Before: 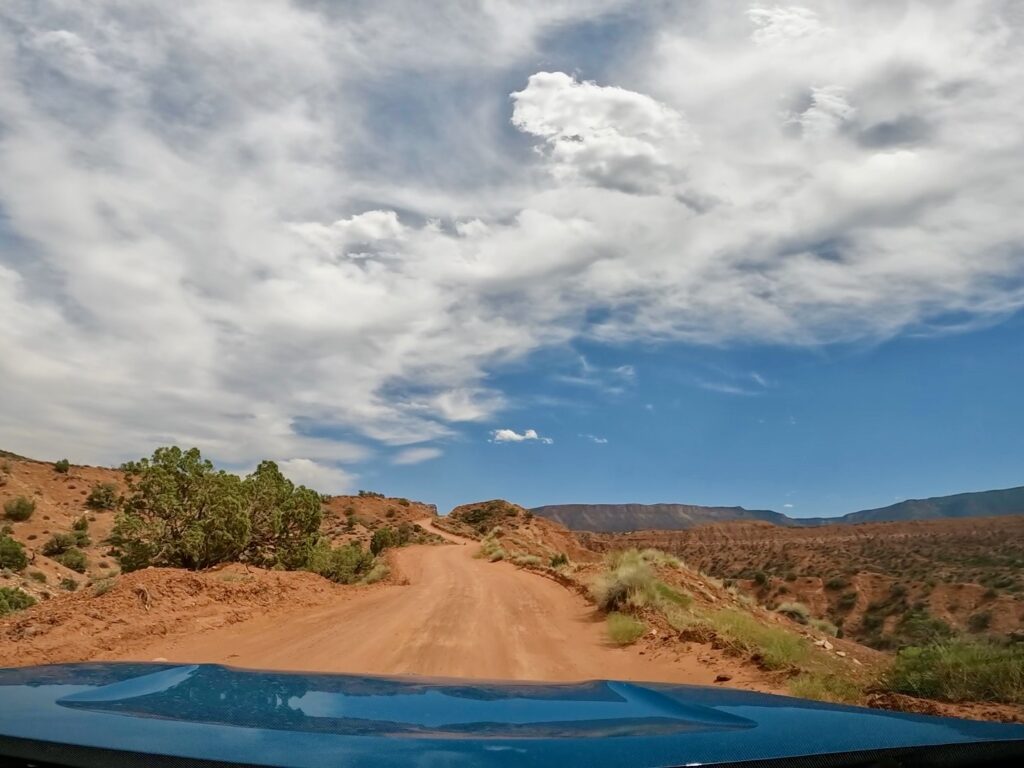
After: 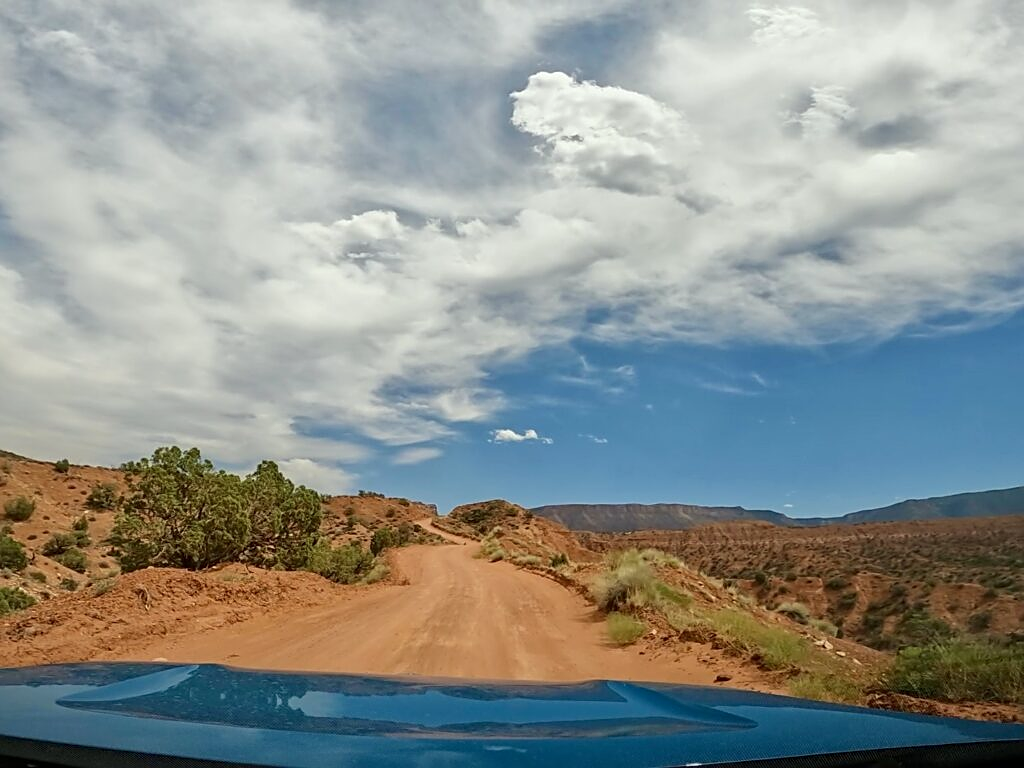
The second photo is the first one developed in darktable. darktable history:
color correction: highlights a* -2.64, highlights b* 2.4
sharpen: on, module defaults
